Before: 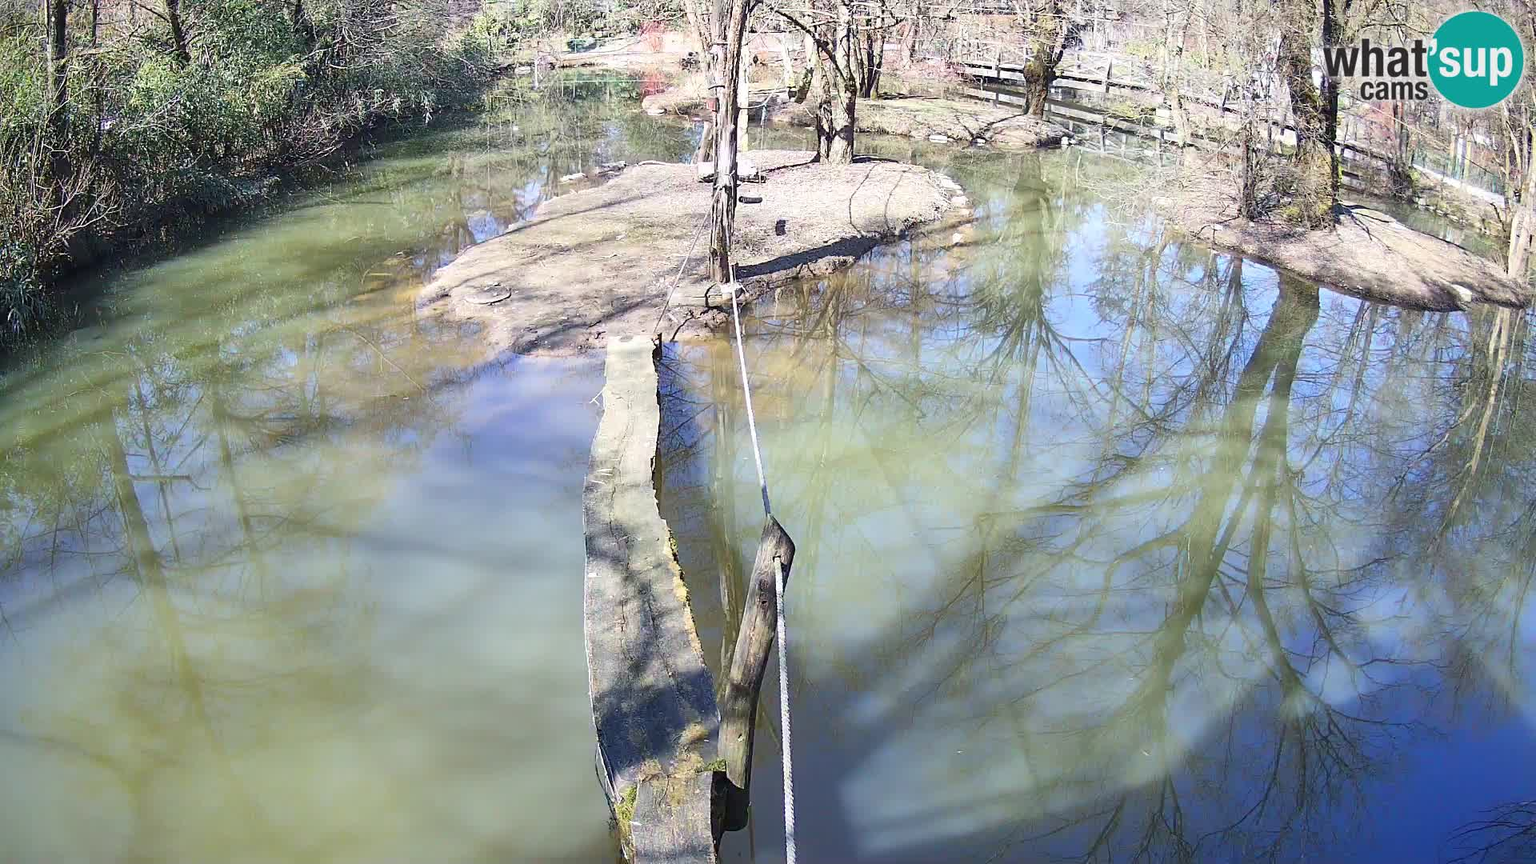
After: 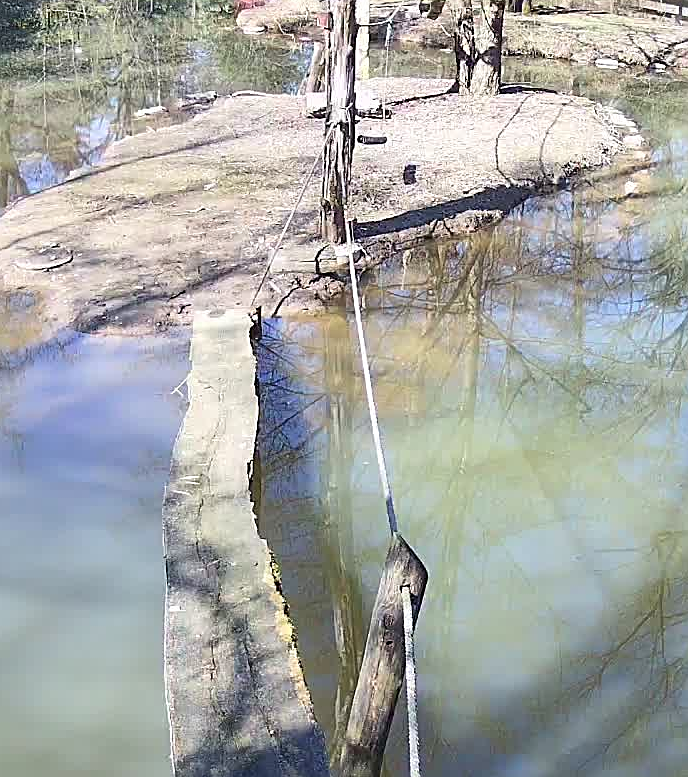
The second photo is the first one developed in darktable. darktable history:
sharpen: on, module defaults
crop and rotate: left 29.51%, top 10.21%, right 34.642%, bottom 17.76%
